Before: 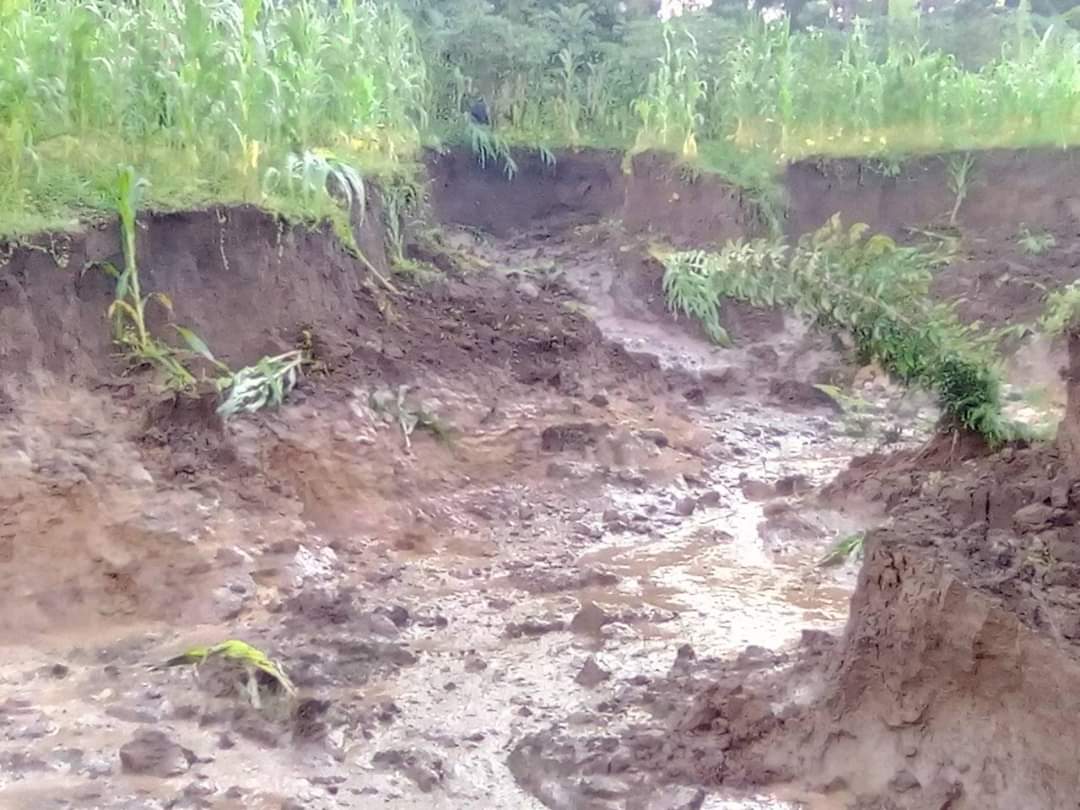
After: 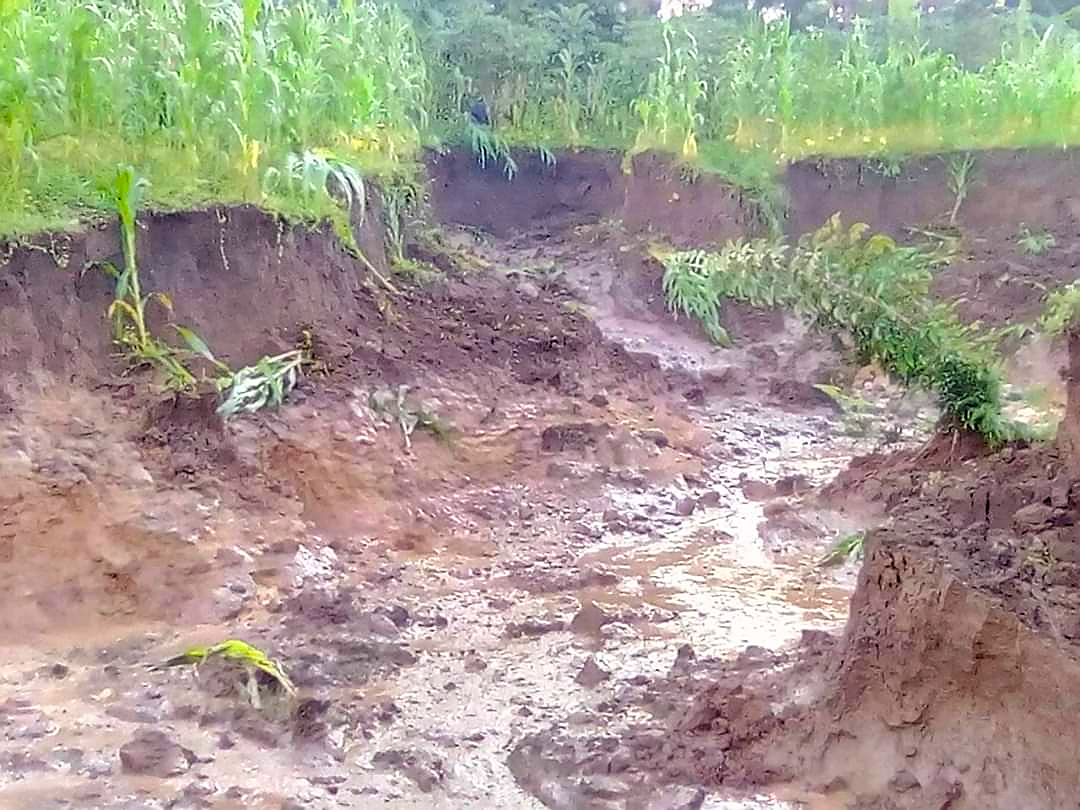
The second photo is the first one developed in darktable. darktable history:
sharpen: radius 1.4, amount 1.25, threshold 0.7
color balance rgb: linear chroma grading › global chroma 15%, perceptual saturation grading › global saturation 30%
